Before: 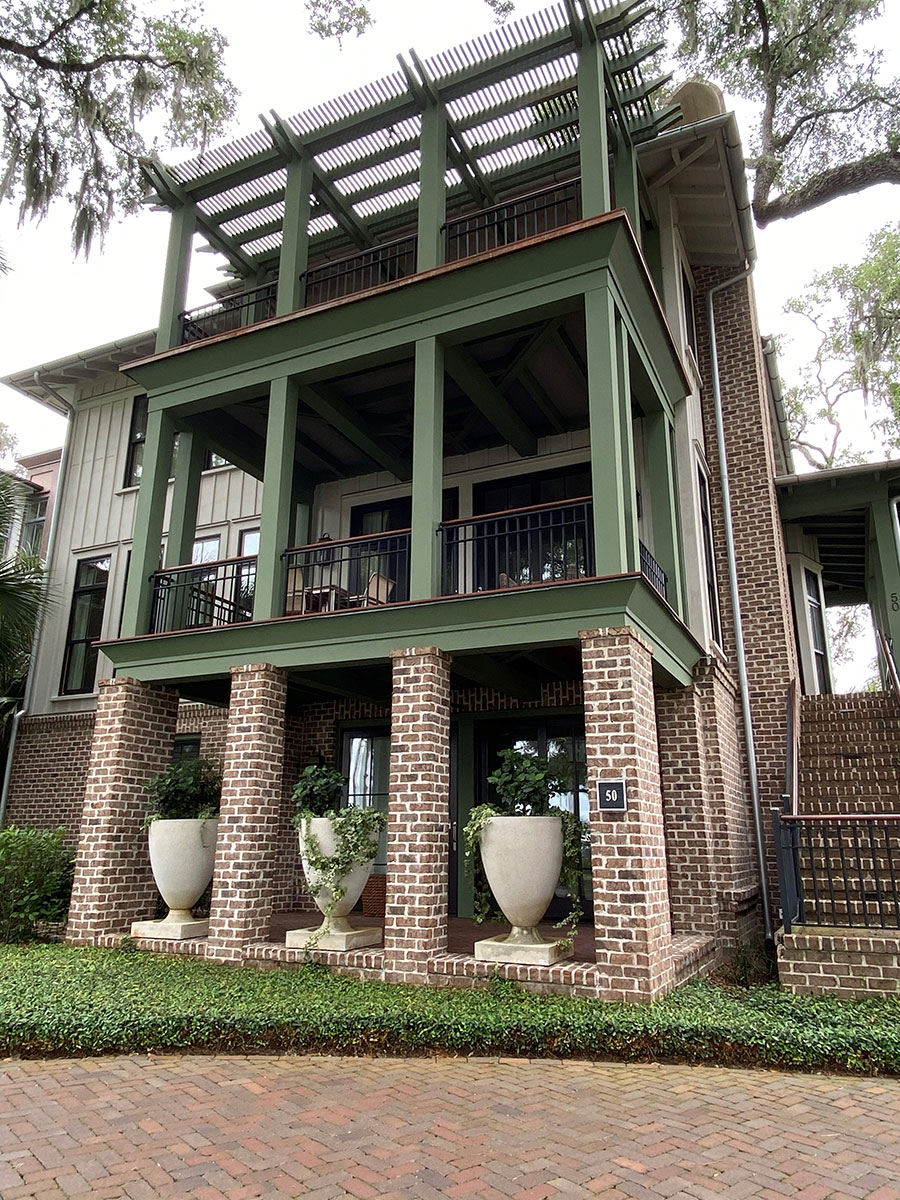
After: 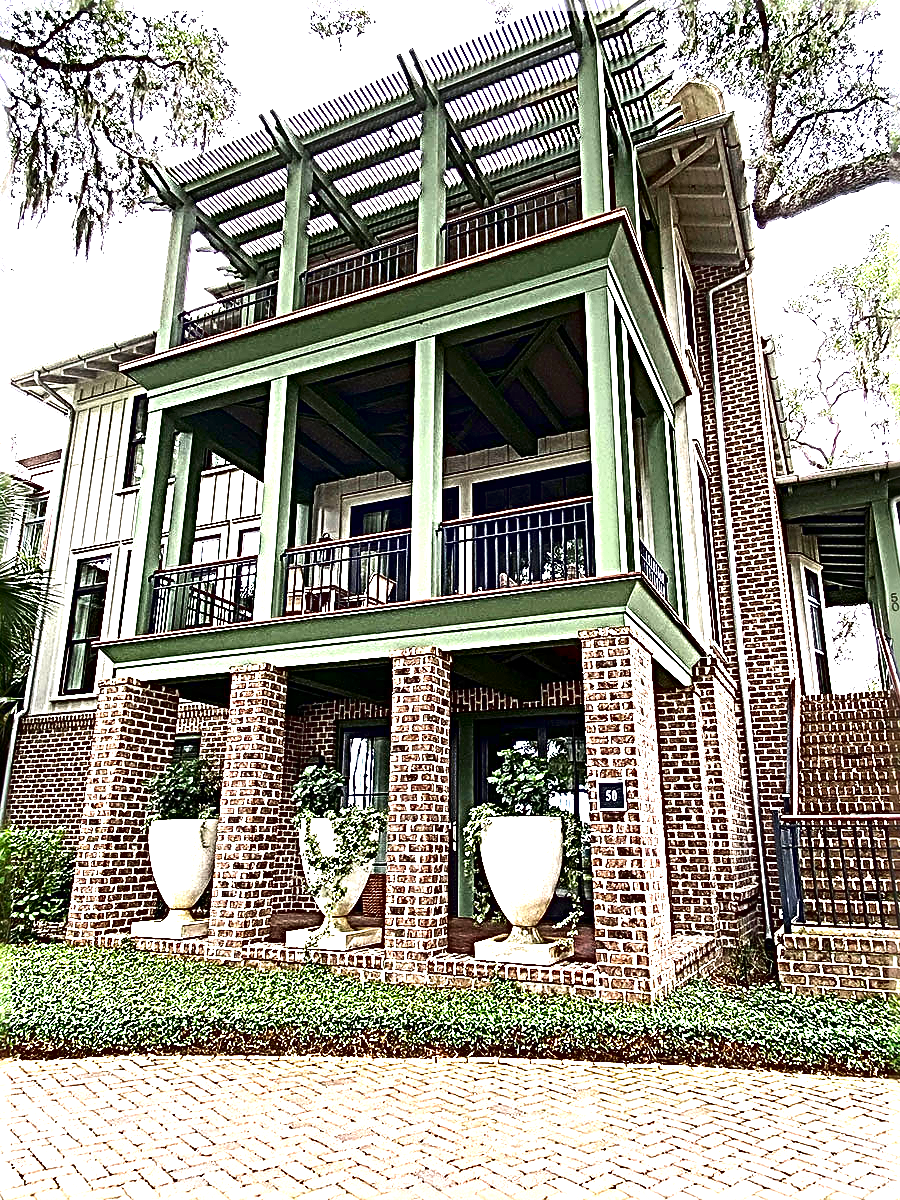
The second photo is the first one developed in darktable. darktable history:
exposure: black level correction 0, exposure 1.998 EV, compensate highlight preservation false
contrast brightness saturation: contrast 0.135, brightness -0.241, saturation 0.148
sharpen: radius 4.038, amount 1.987
